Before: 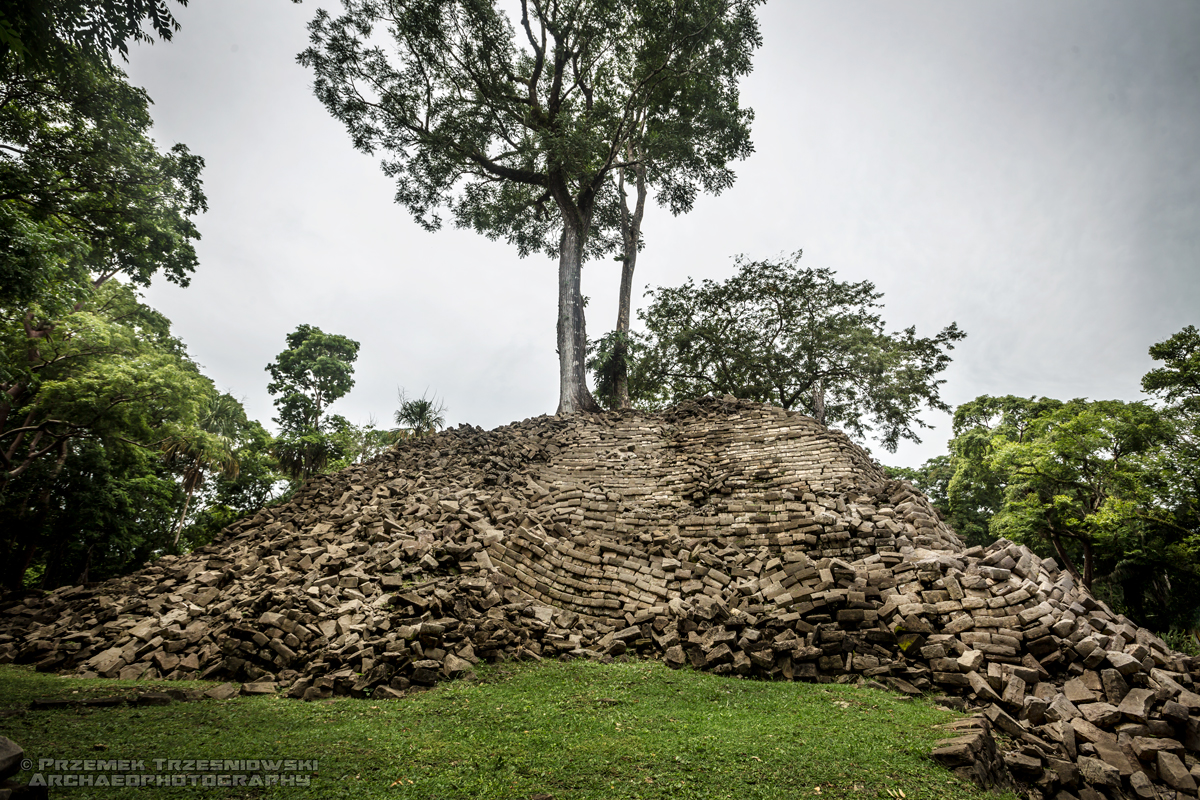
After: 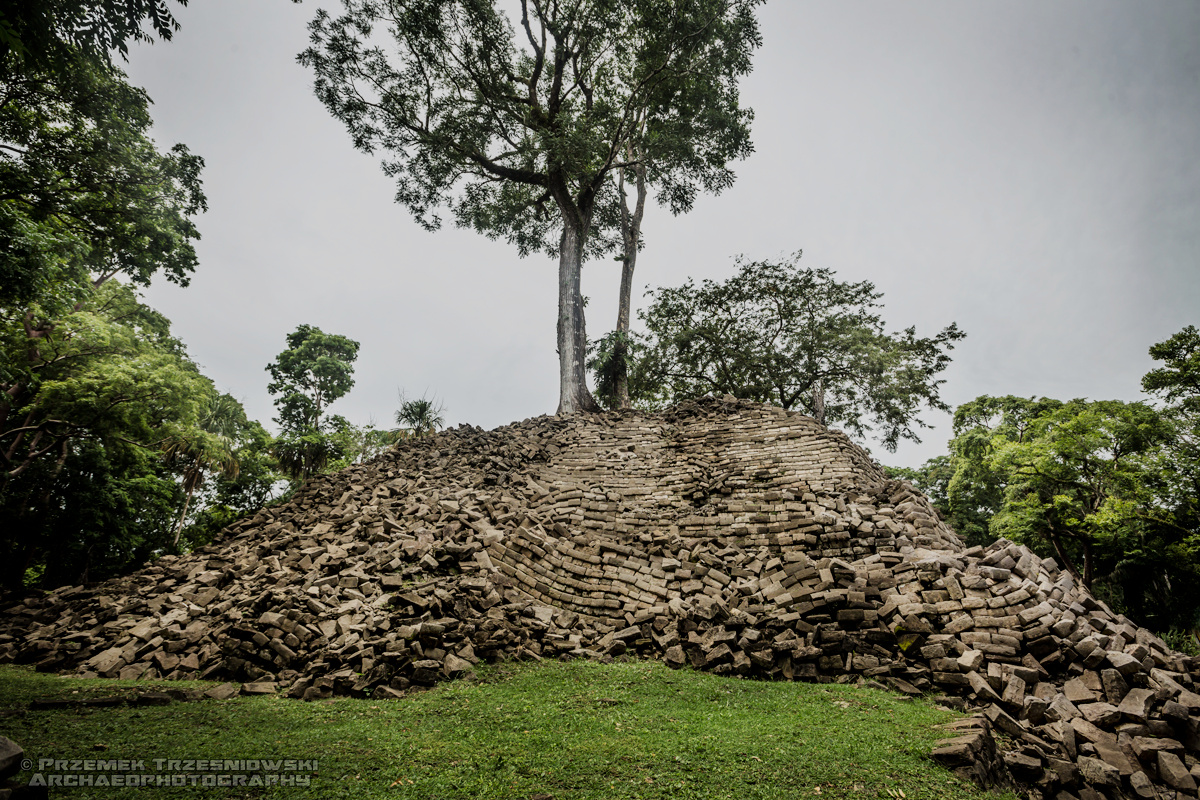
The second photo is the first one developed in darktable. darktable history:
filmic rgb: black relative exposure -16 EV, white relative exposure 4.96 EV, hardness 6.21, iterations of high-quality reconstruction 0
